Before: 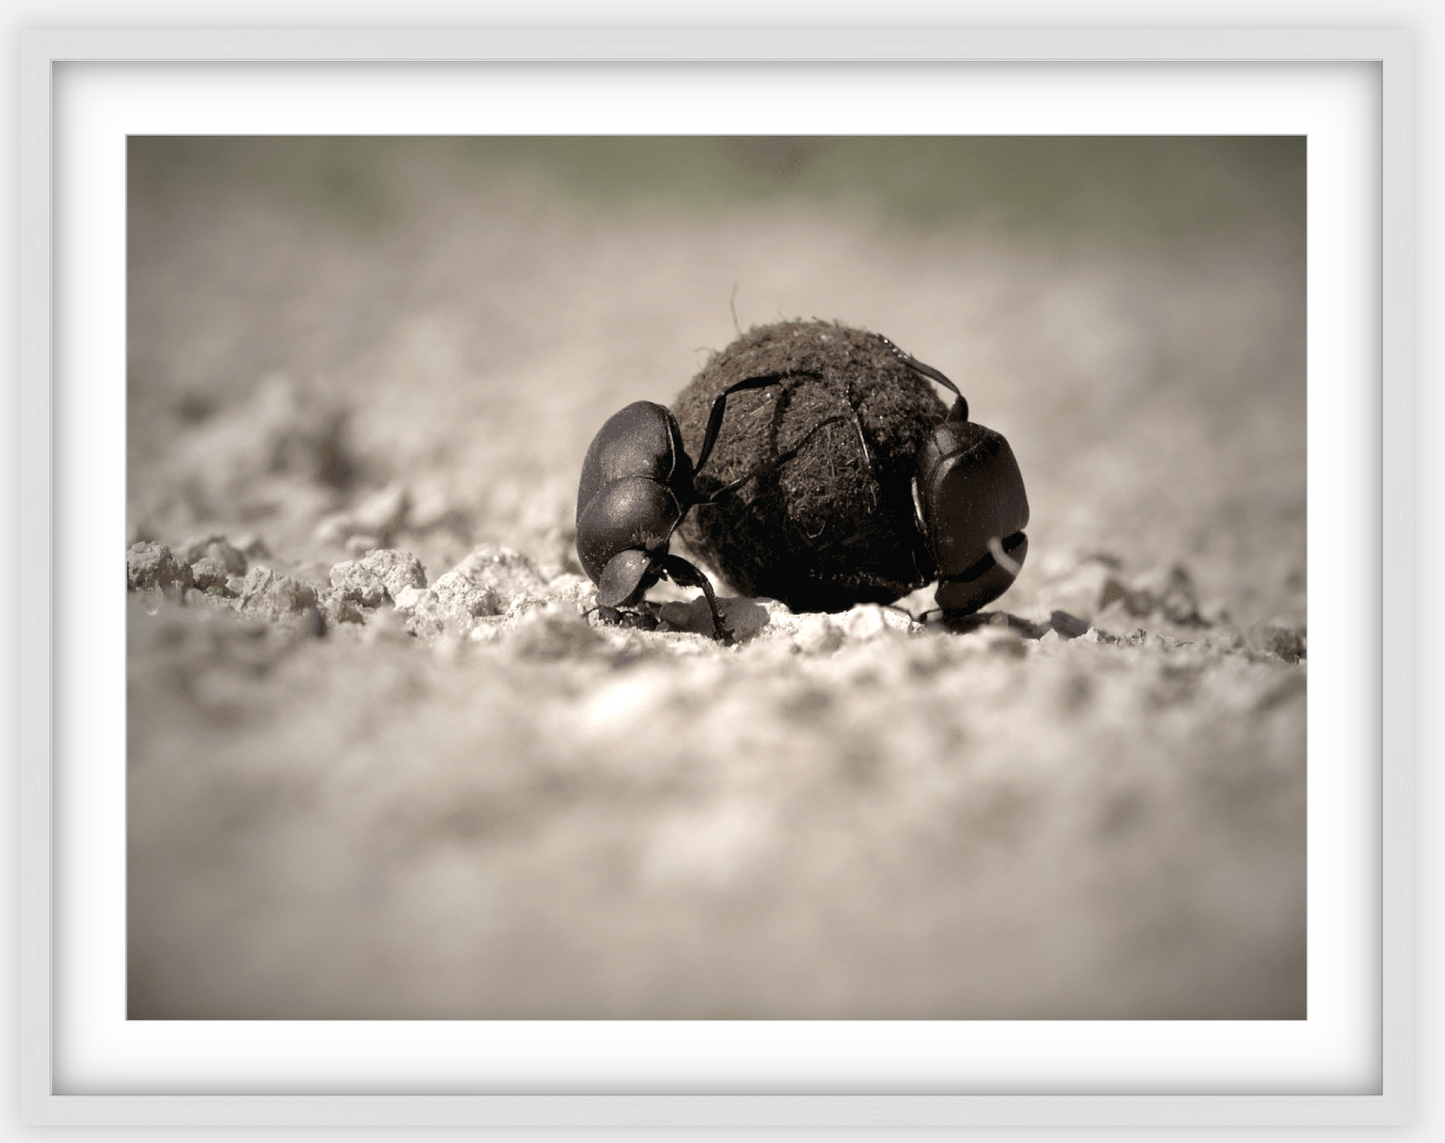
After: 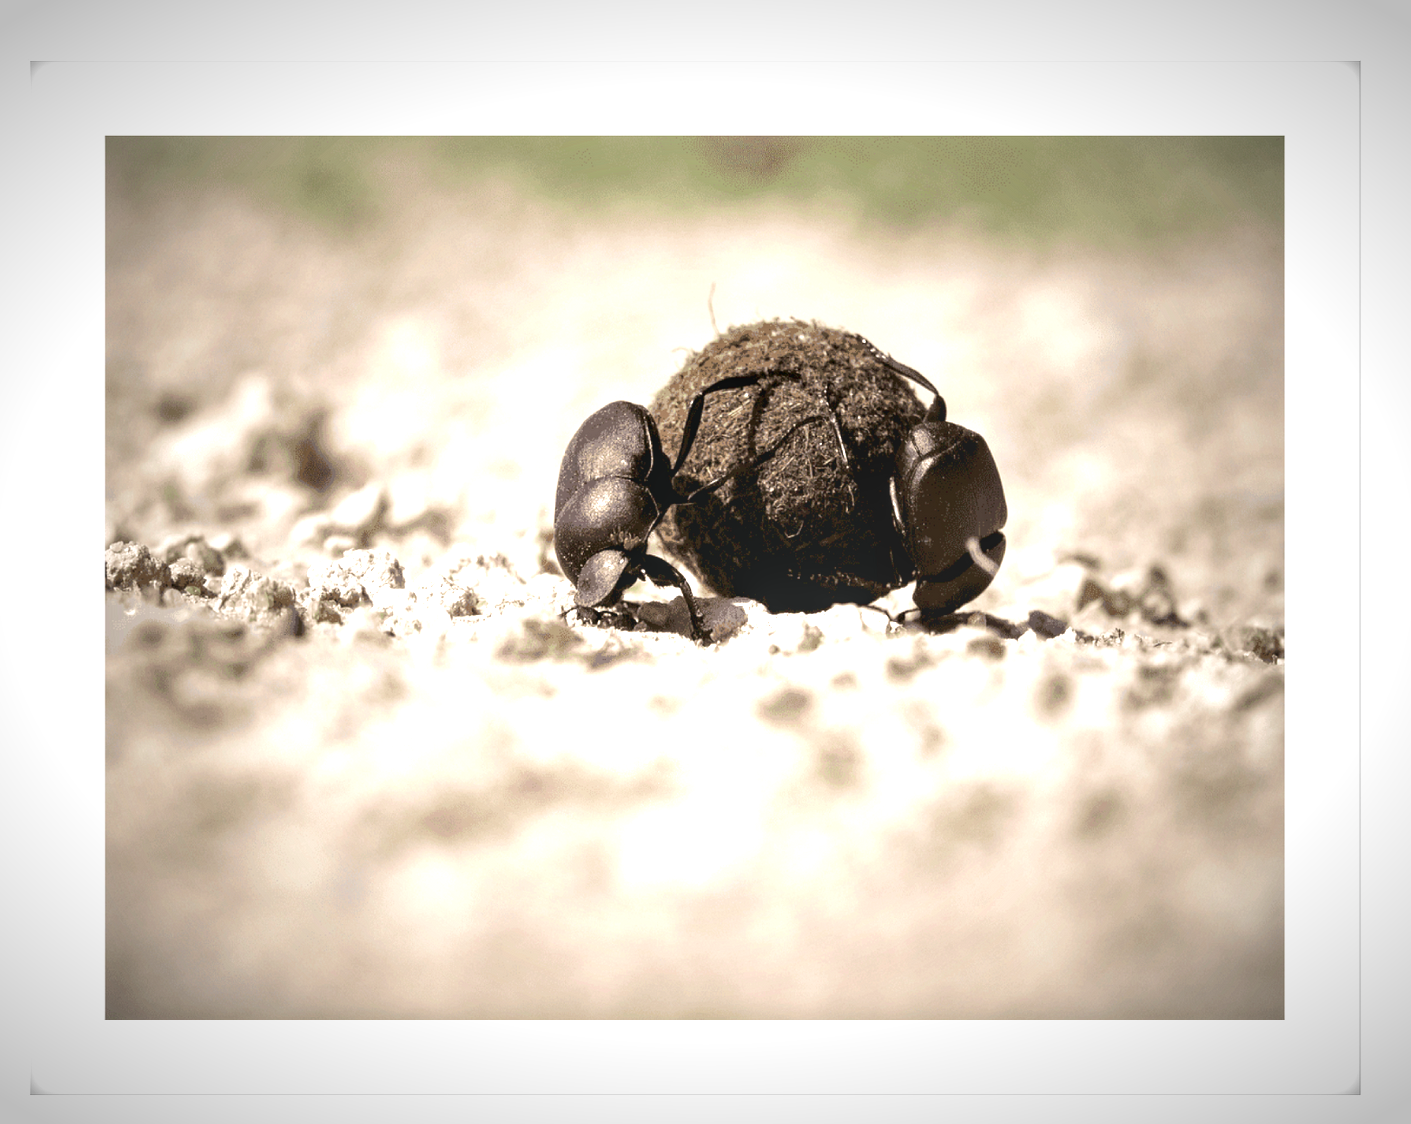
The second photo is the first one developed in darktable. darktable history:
velvia: on, module defaults
local contrast: on, module defaults
contrast brightness saturation: contrast 0.125, brightness -0.123, saturation 0.198
tone equalizer: edges refinement/feathering 500, mask exposure compensation -1.57 EV, preserve details no
exposure: black level correction 0.001, exposure 1.044 EV, compensate highlight preservation false
vignetting: fall-off start 100.17%, width/height ratio 1.321, unbound false
crop and rotate: left 1.536%, right 0.767%, bottom 1.65%
